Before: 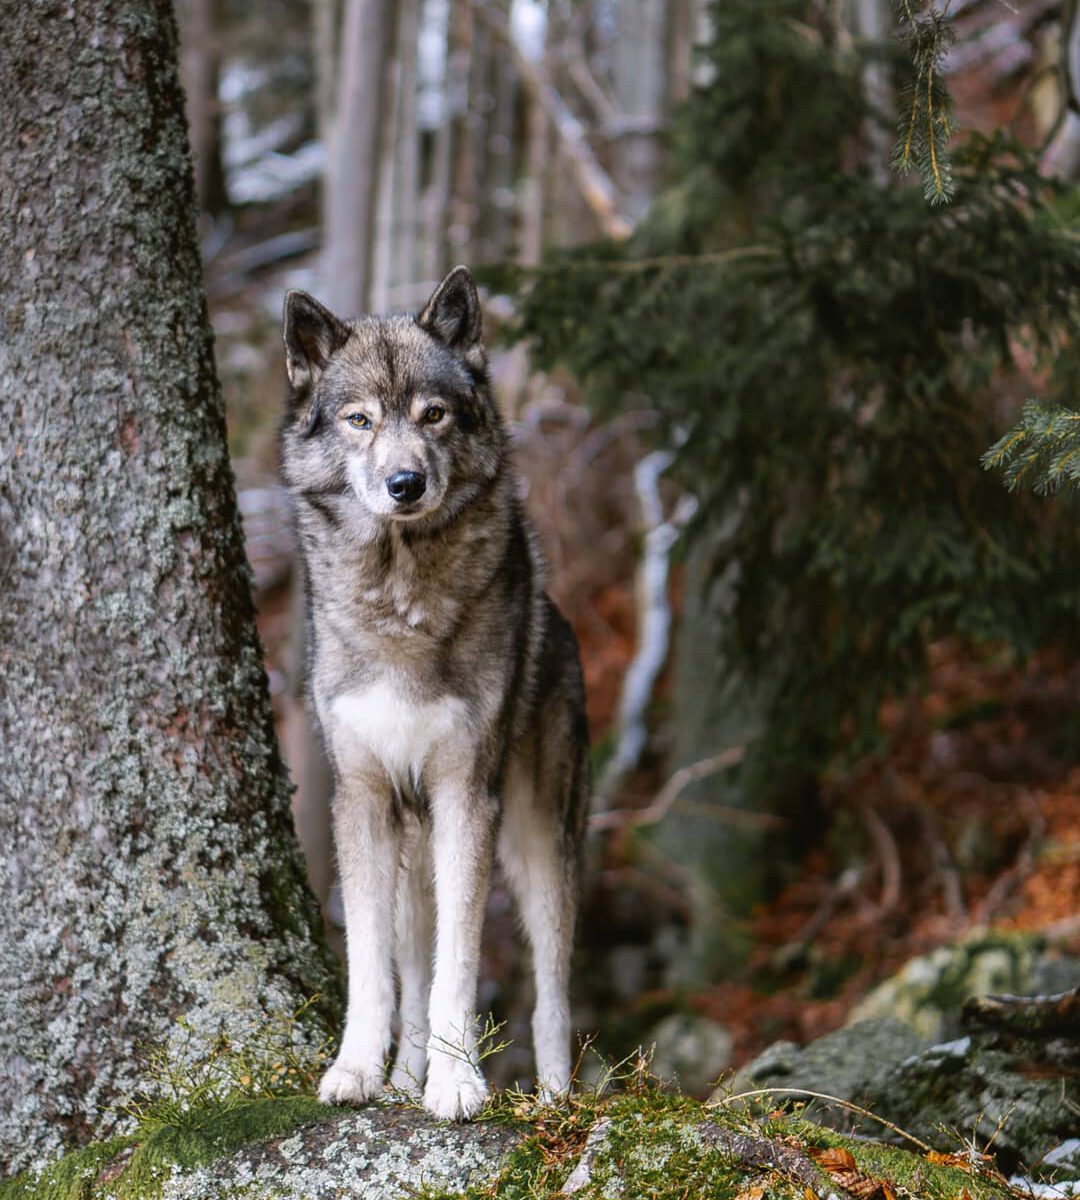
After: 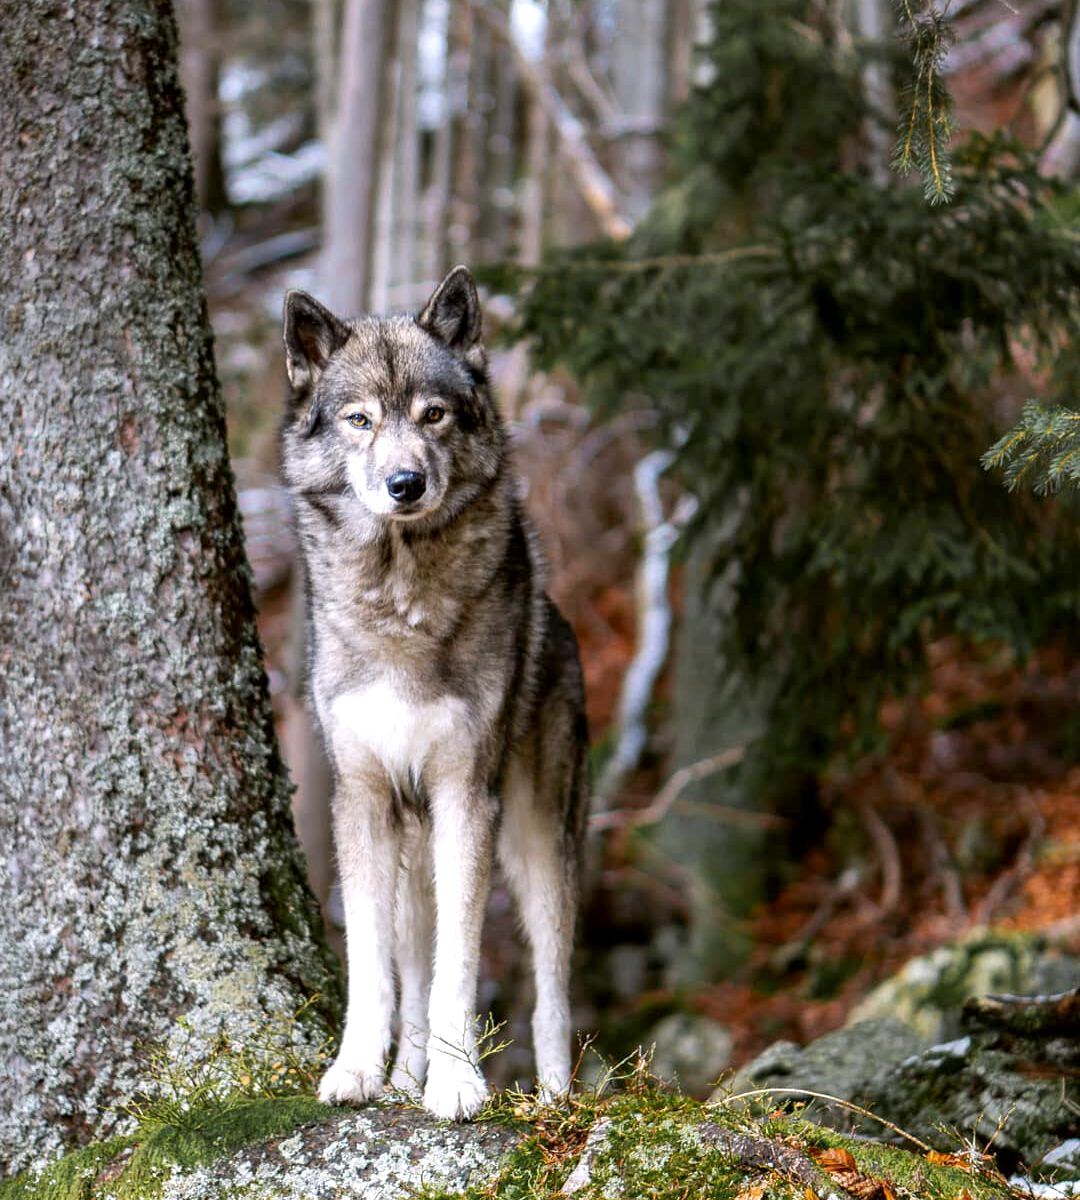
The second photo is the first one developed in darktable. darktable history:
exposure: black level correction 0.004, exposure 0.418 EV, compensate highlight preservation false
